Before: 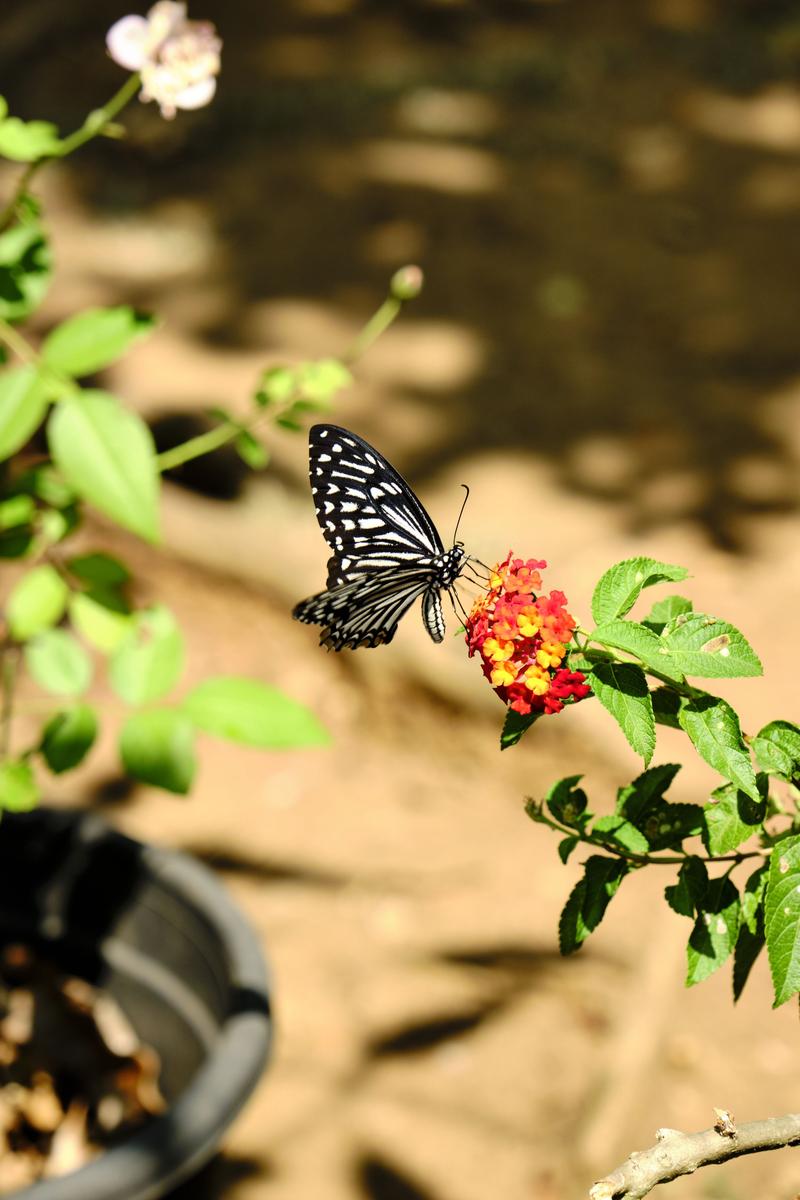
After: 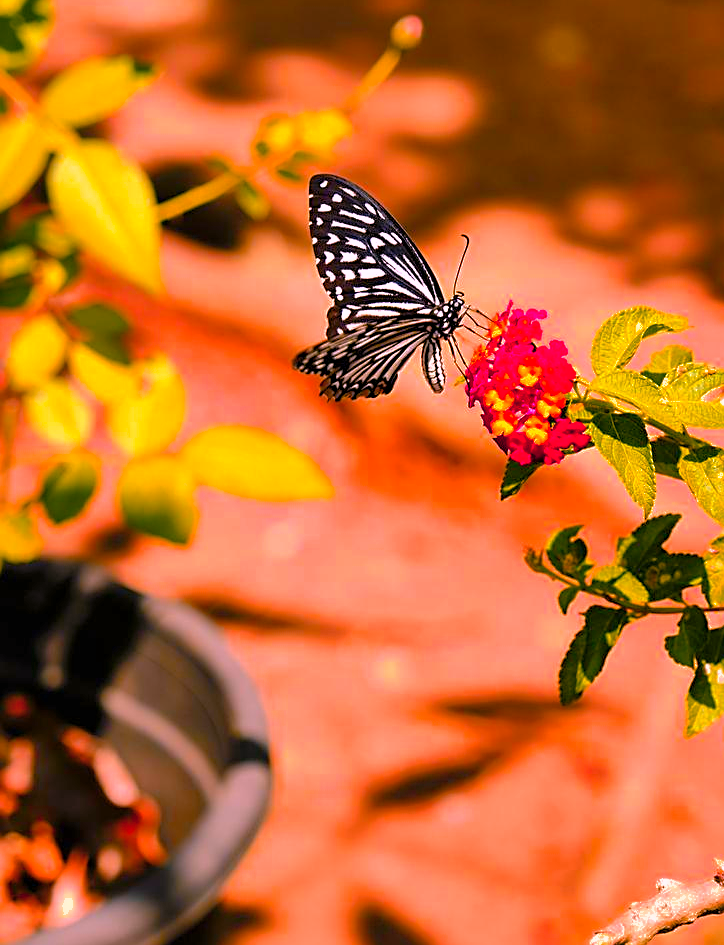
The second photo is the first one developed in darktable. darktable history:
color zones: curves: ch1 [(0.235, 0.558) (0.75, 0.5)]; ch2 [(0.25, 0.462) (0.749, 0.457)], mix 40.67%
sharpen: on, module defaults
crop: top 20.916%, right 9.437%, bottom 0.316%
white balance: red 1.188, blue 1.11
shadows and highlights: on, module defaults
color balance rgb: linear chroma grading › global chroma 15%, perceptual saturation grading › global saturation 30%
